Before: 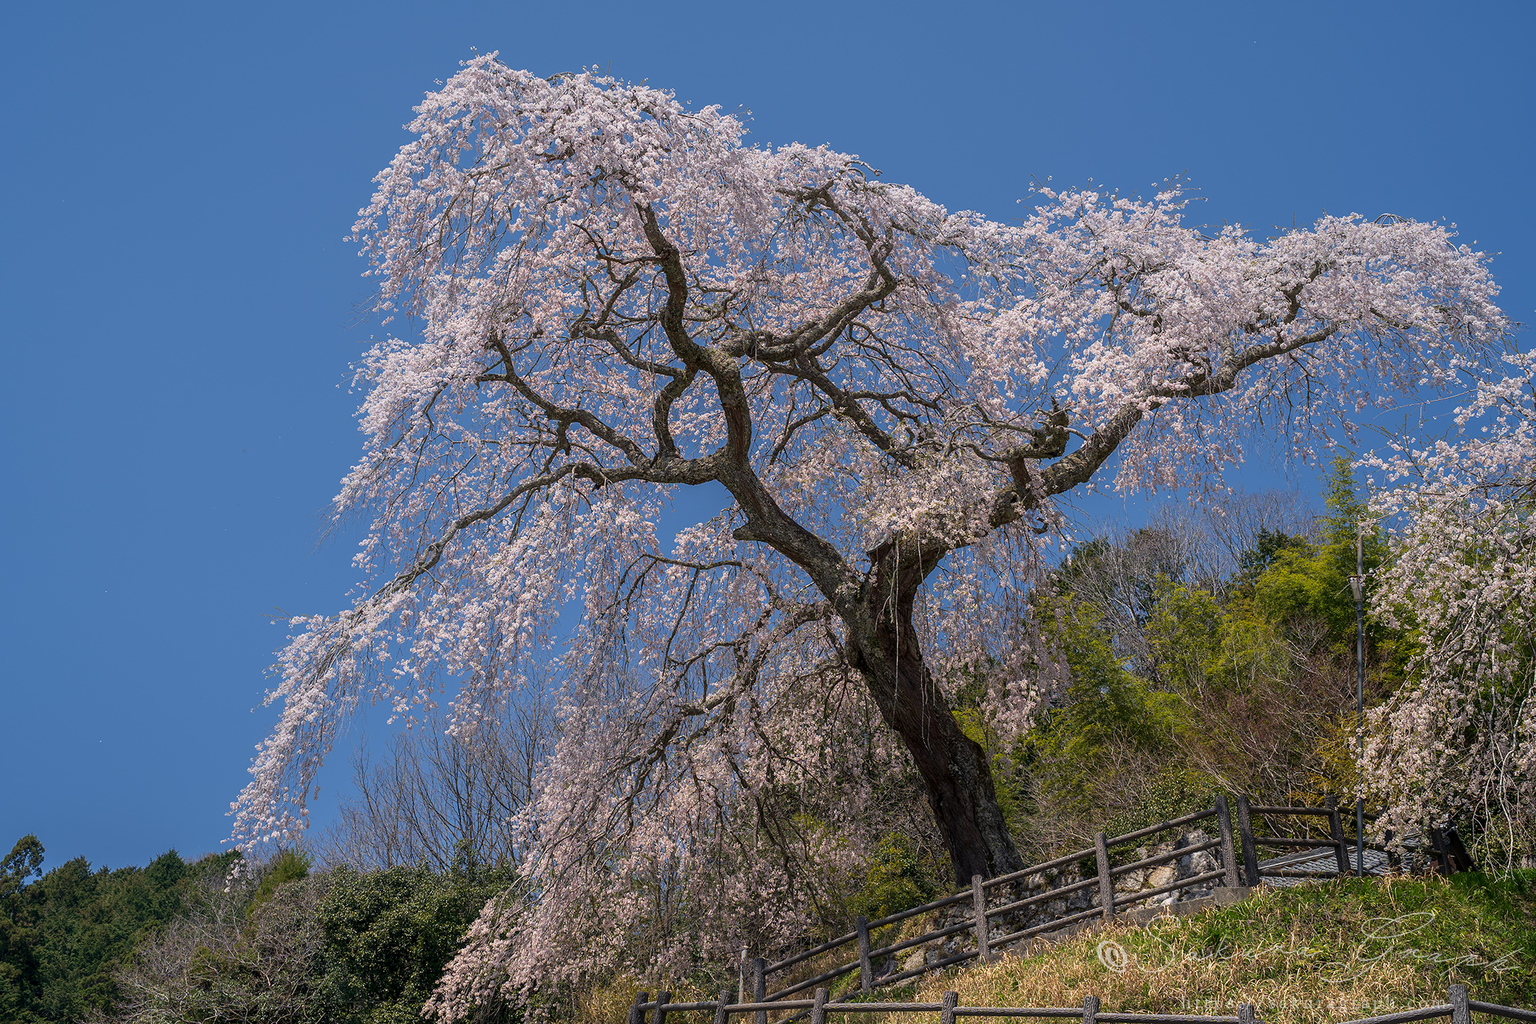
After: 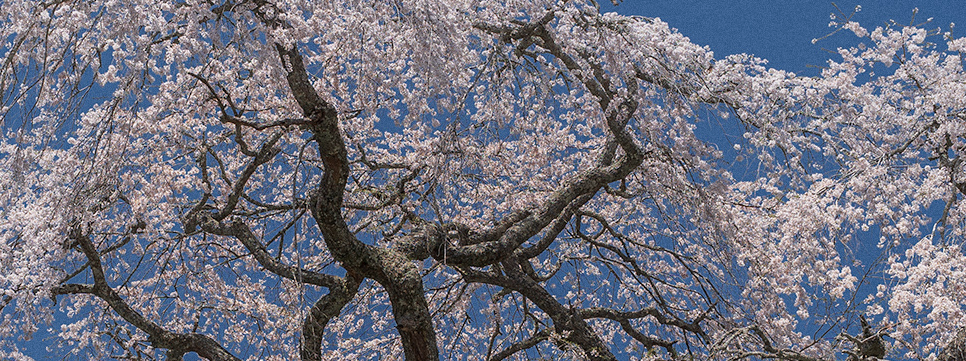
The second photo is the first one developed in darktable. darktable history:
grain: on, module defaults
crop: left 28.64%, top 16.832%, right 26.637%, bottom 58.055%
color zones: curves: ch0 [(0, 0.5) (0.125, 0.4) (0.25, 0.5) (0.375, 0.4) (0.5, 0.4) (0.625, 0.35) (0.75, 0.35) (0.875, 0.5)]; ch1 [(0, 0.35) (0.125, 0.45) (0.25, 0.35) (0.375, 0.35) (0.5, 0.35) (0.625, 0.35) (0.75, 0.45) (0.875, 0.35)]; ch2 [(0, 0.6) (0.125, 0.5) (0.25, 0.5) (0.375, 0.6) (0.5, 0.6) (0.625, 0.5) (0.75, 0.5) (0.875, 0.5)]
